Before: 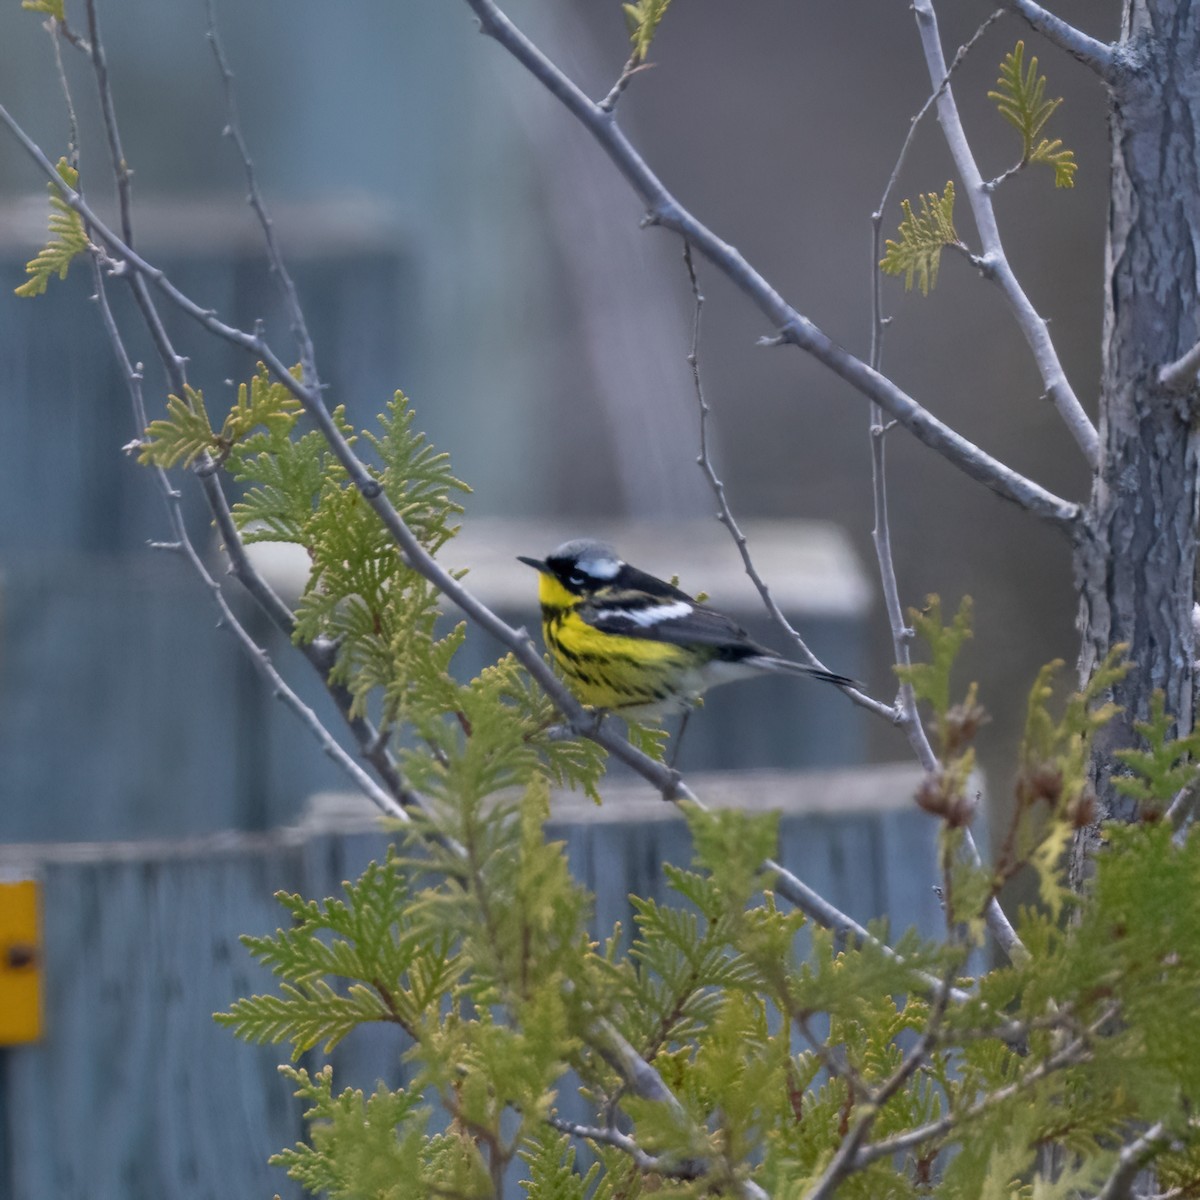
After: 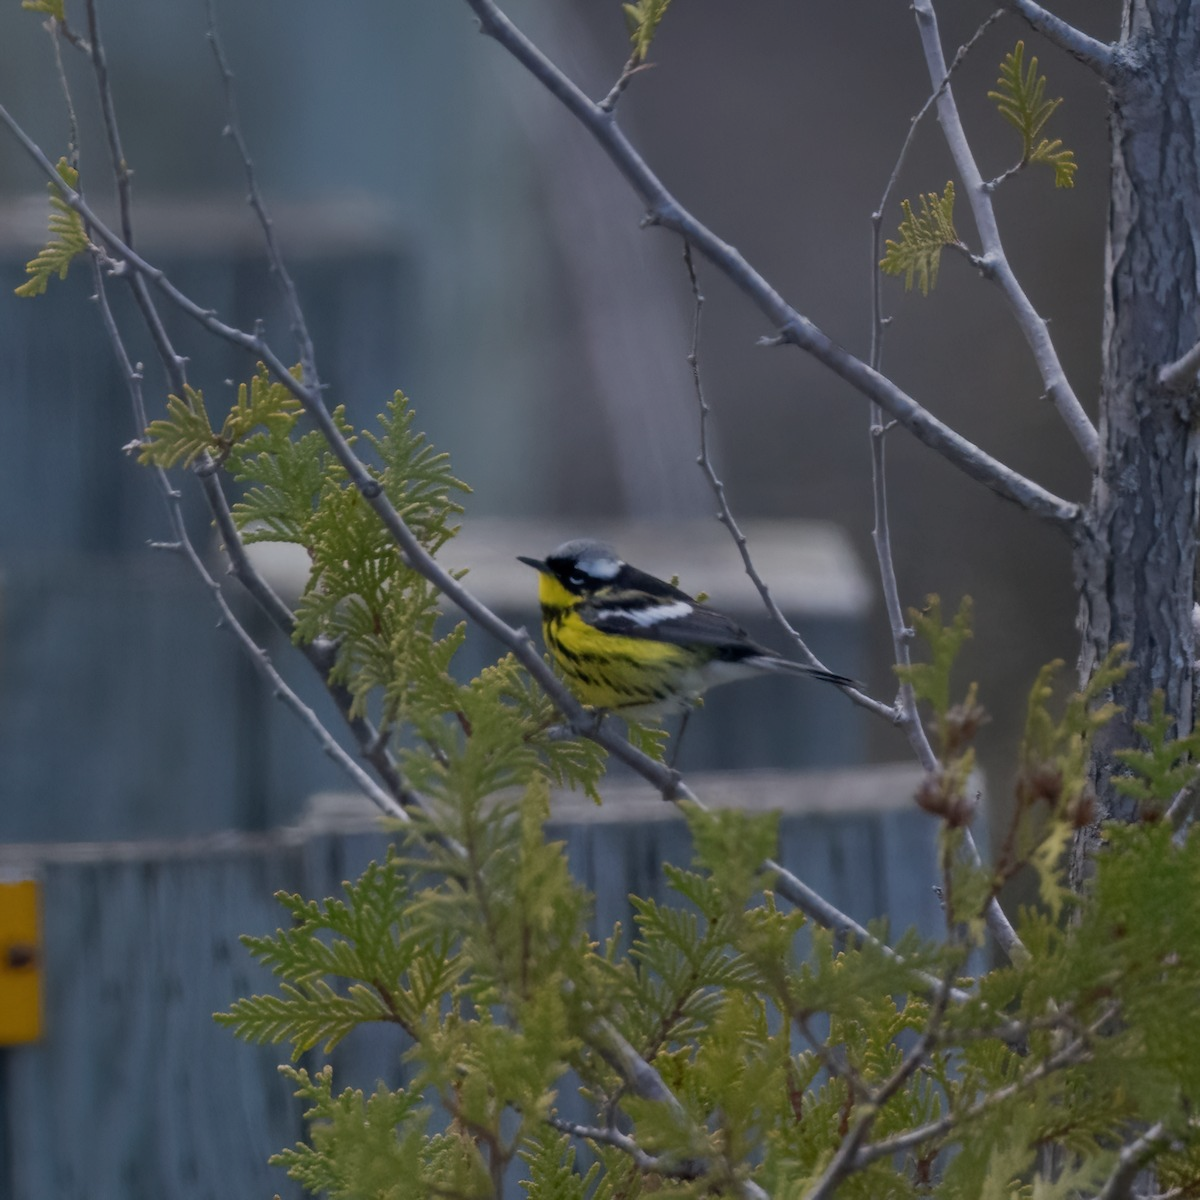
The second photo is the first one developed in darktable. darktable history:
exposure: black level correction 0, exposure -0.761 EV, compensate exposure bias true, compensate highlight preservation false
